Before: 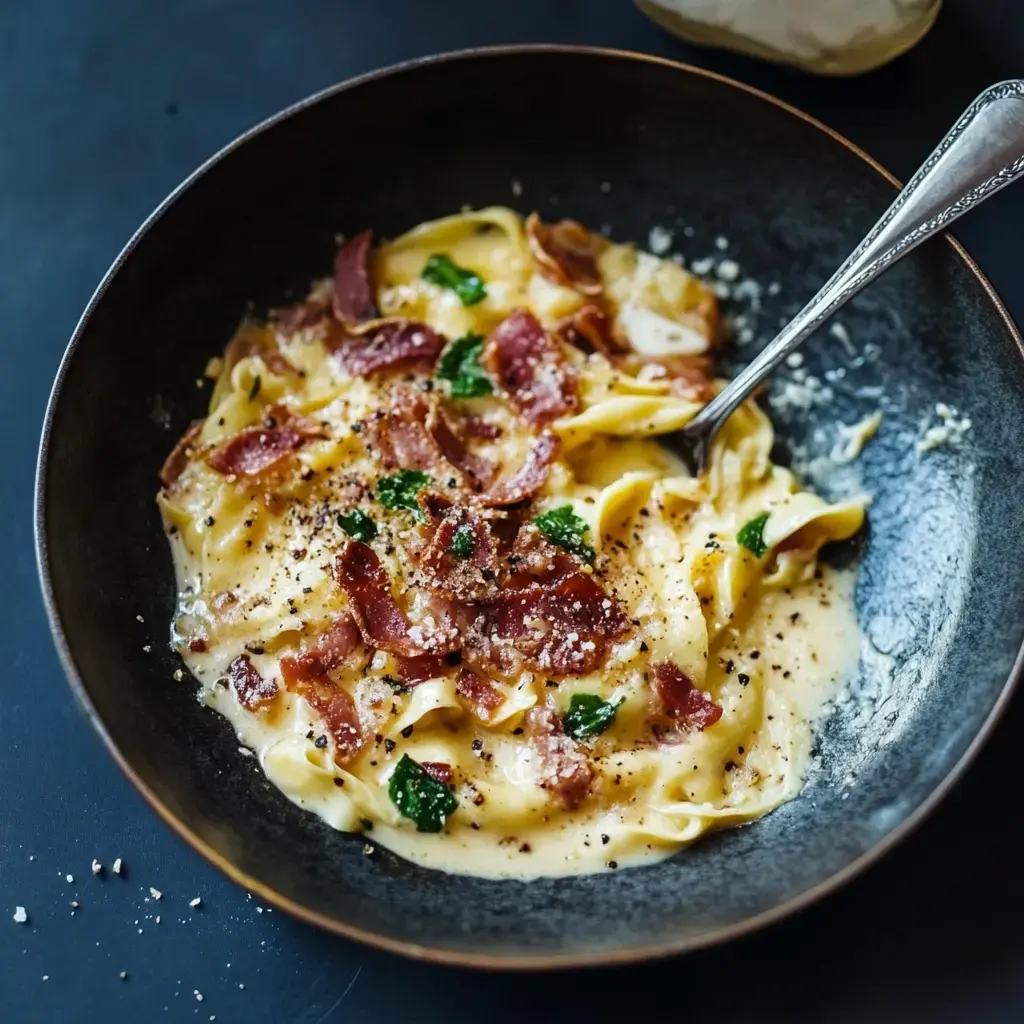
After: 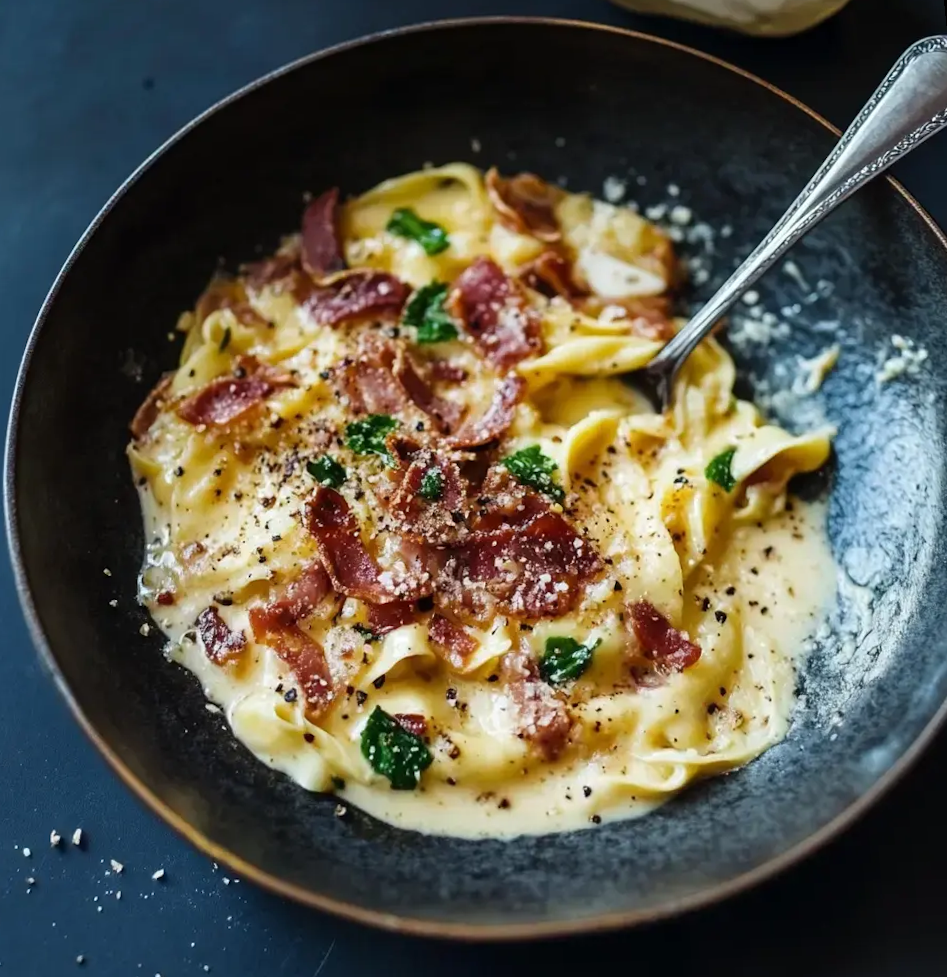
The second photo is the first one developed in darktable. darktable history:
rotate and perspective: rotation -1.68°, lens shift (vertical) -0.146, crop left 0.049, crop right 0.912, crop top 0.032, crop bottom 0.96
exposure: compensate highlight preservation false
